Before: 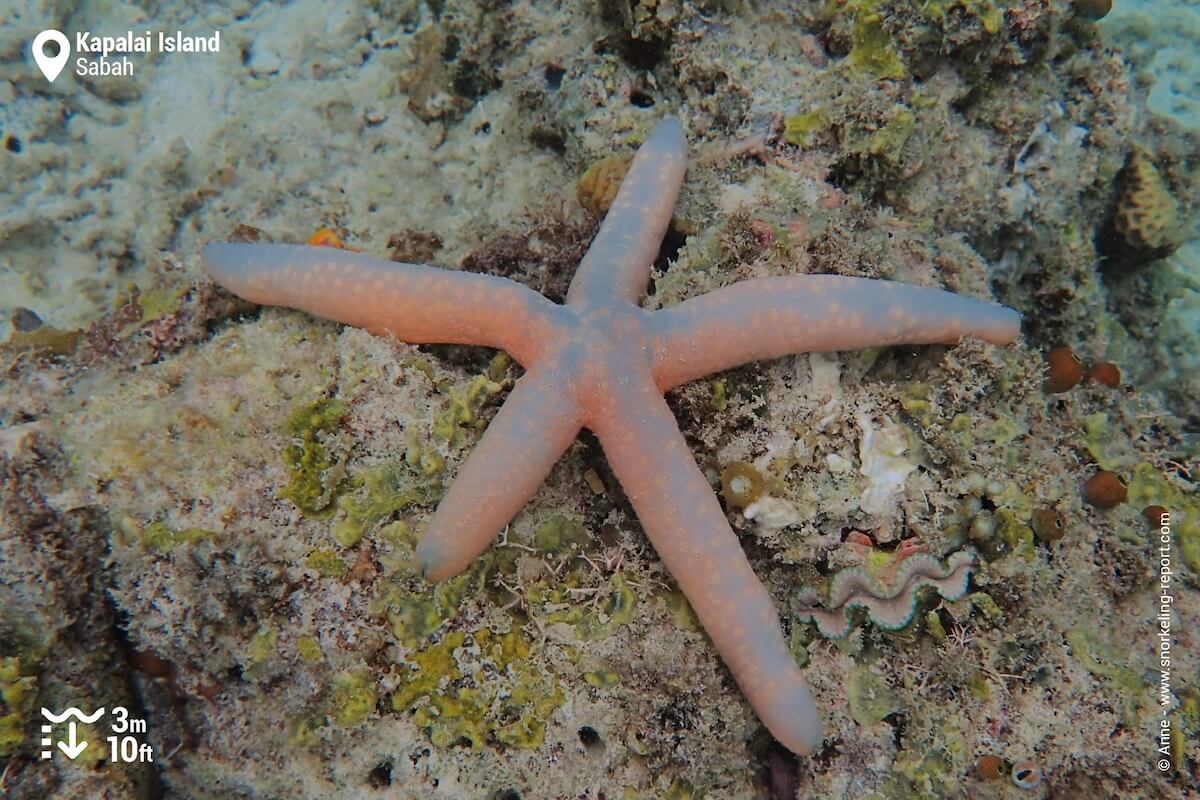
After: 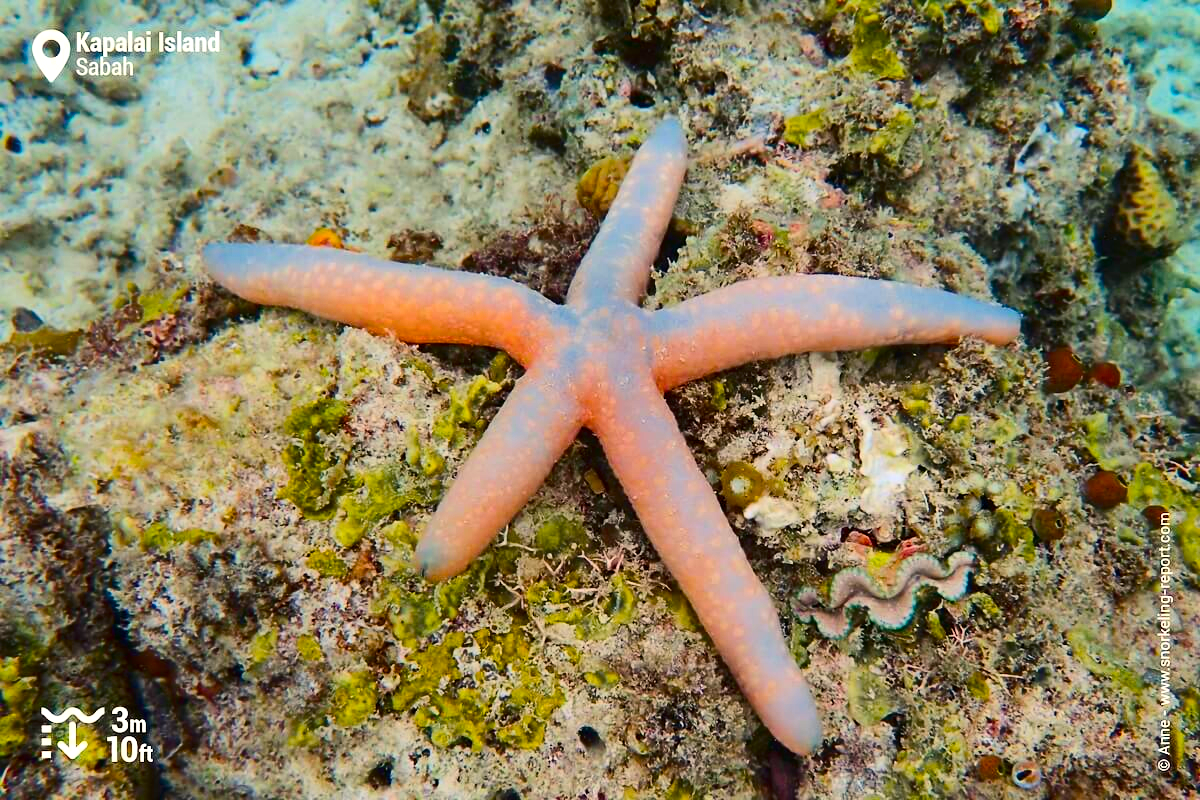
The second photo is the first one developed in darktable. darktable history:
shadows and highlights: radius 131.85, highlights color adjustment 52.19%, soften with gaussian
color balance rgb: highlights gain › chroma 2.05%, highlights gain › hue 73.21°, perceptual saturation grading › global saturation 36.005%, perceptual saturation grading › shadows 34.883%, perceptual brilliance grading › global brilliance 10.223%, perceptual brilliance grading › shadows 15.765%, global vibrance 30.143%
contrast brightness saturation: contrast 0.298
